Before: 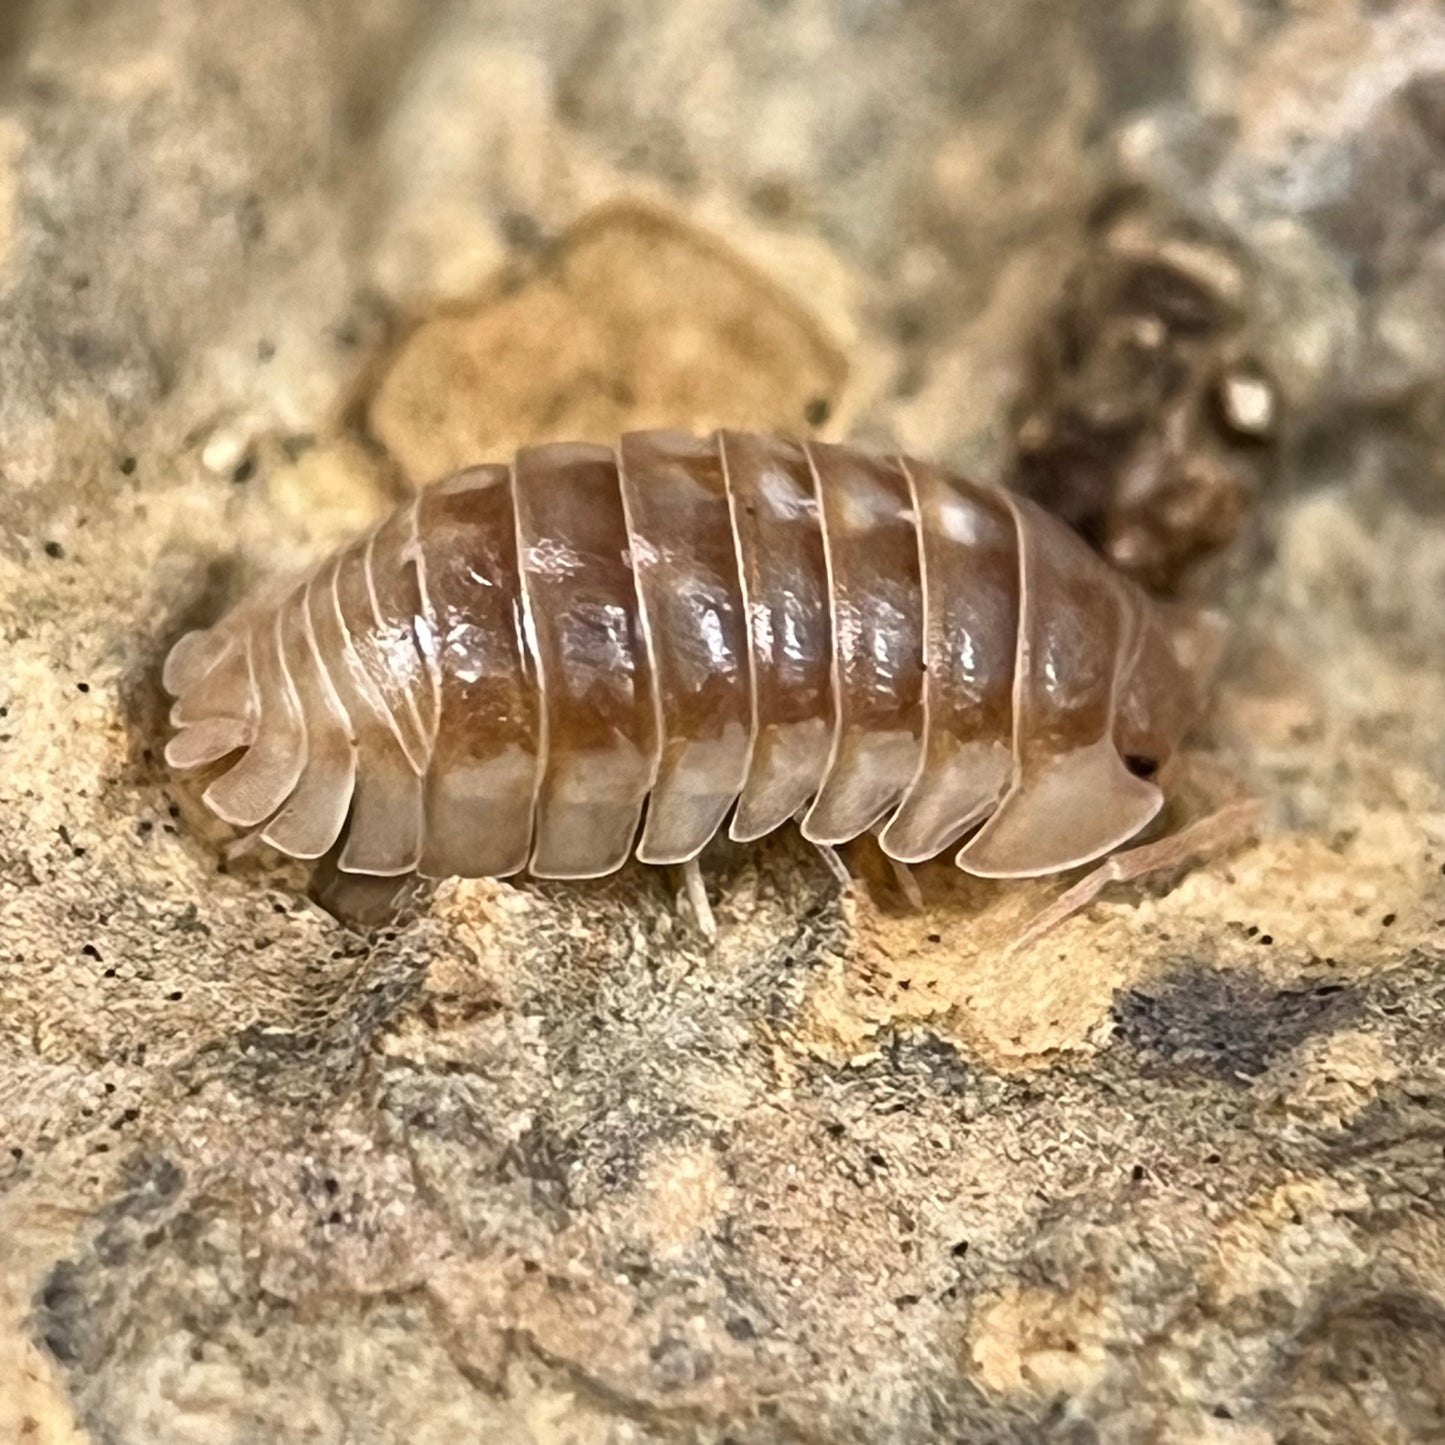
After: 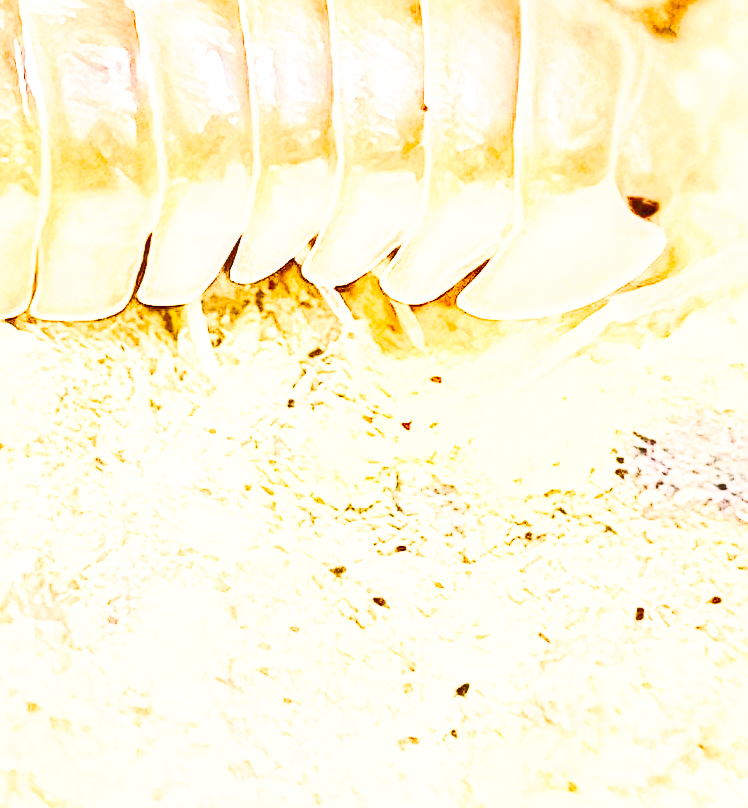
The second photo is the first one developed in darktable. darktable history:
color balance rgb: highlights gain › chroma 0.219%, highlights gain › hue 330.05°, linear chroma grading › global chroma 9.064%, perceptual saturation grading › global saturation 20%, perceptual saturation grading › highlights -49.441%, perceptual saturation grading › shadows 26.151%, global vibrance 23.504%, contrast -24.396%
contrast brightness saturation: contrast 0.603, brightness 0.325, saturation 0.135
base curve: curves: ch0 [(0, 0) (0.028, 0.03) (0.121, 0.232) (0.46, 0.748) (0.859, 0.968) (1, 1)], preserve colors none
tone equalizer: -8 EV -0.434 EV, -7 EV -0.403 EV, -6 EV -0.335 EV, -5 EV -0.204 EV, -3 EV 0.245 EV, -2 EV 0.319 EV, -1 EV 0.379 EV, +0 EV 0.391 EV, edges refinement/feathering 500, mask exposure compensation -1.57 EV, preserve details no
local contrast: on, module defaults
exposure: exposure 2.201 EV, compensate exposure bias true, compensate highlight preservation false
crop: left 34.514%, top 38.715%, right 13.685%, bottom 5.349%
sharpen: on, module defaults
